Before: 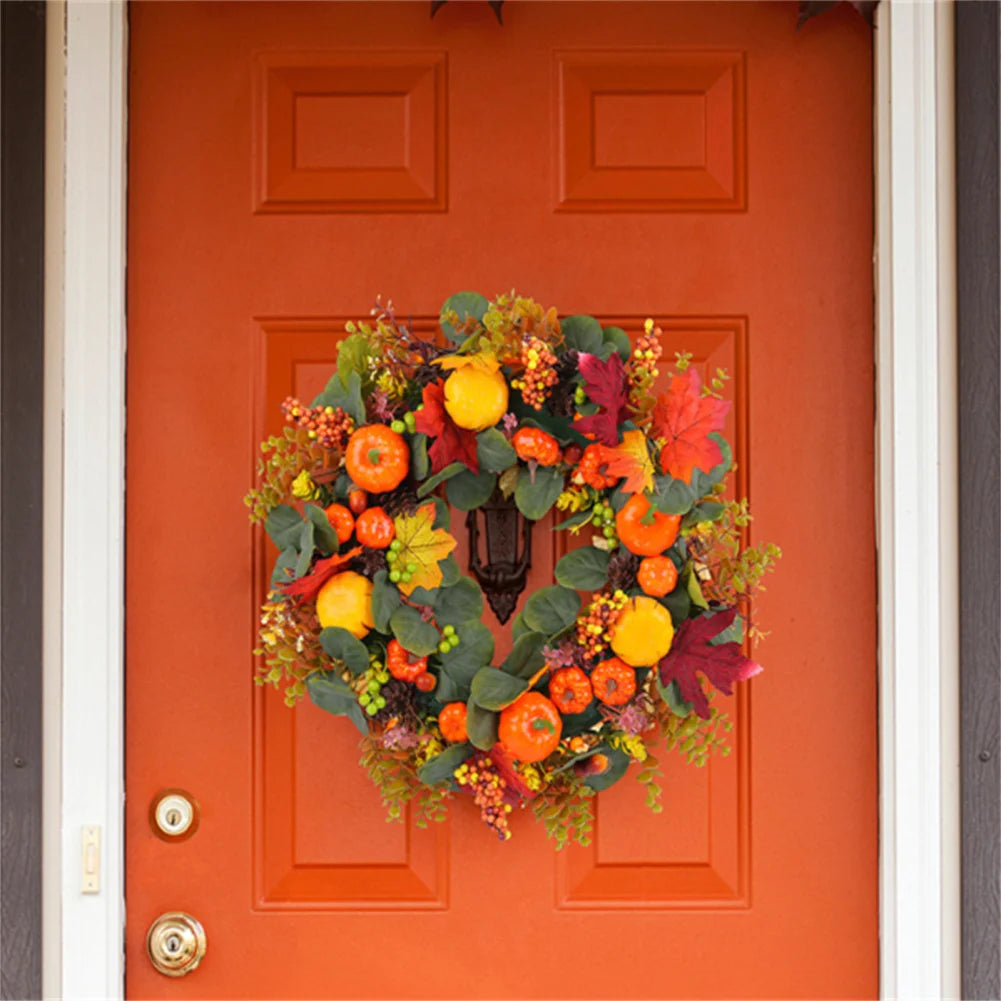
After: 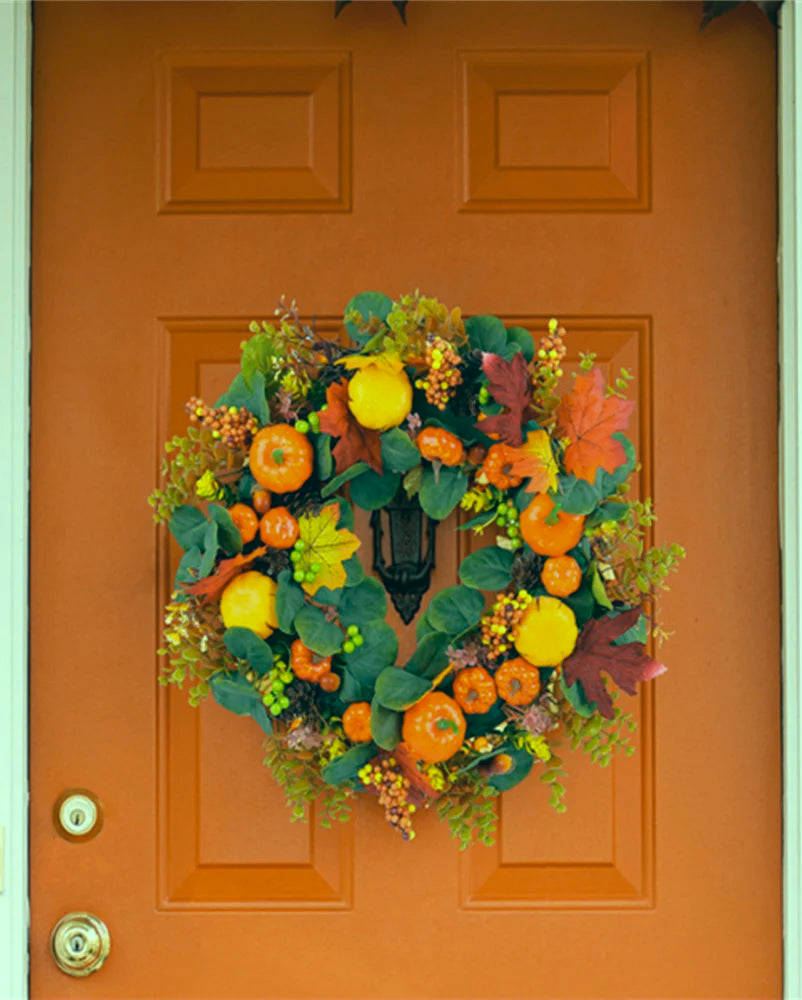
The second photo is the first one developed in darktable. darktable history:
crop and rotate: left 9.597%, right 10.195%
color correction: highlights a* -20.08, highlights b* 9.8, shadows a* -20.4, shadows b* -10.76
